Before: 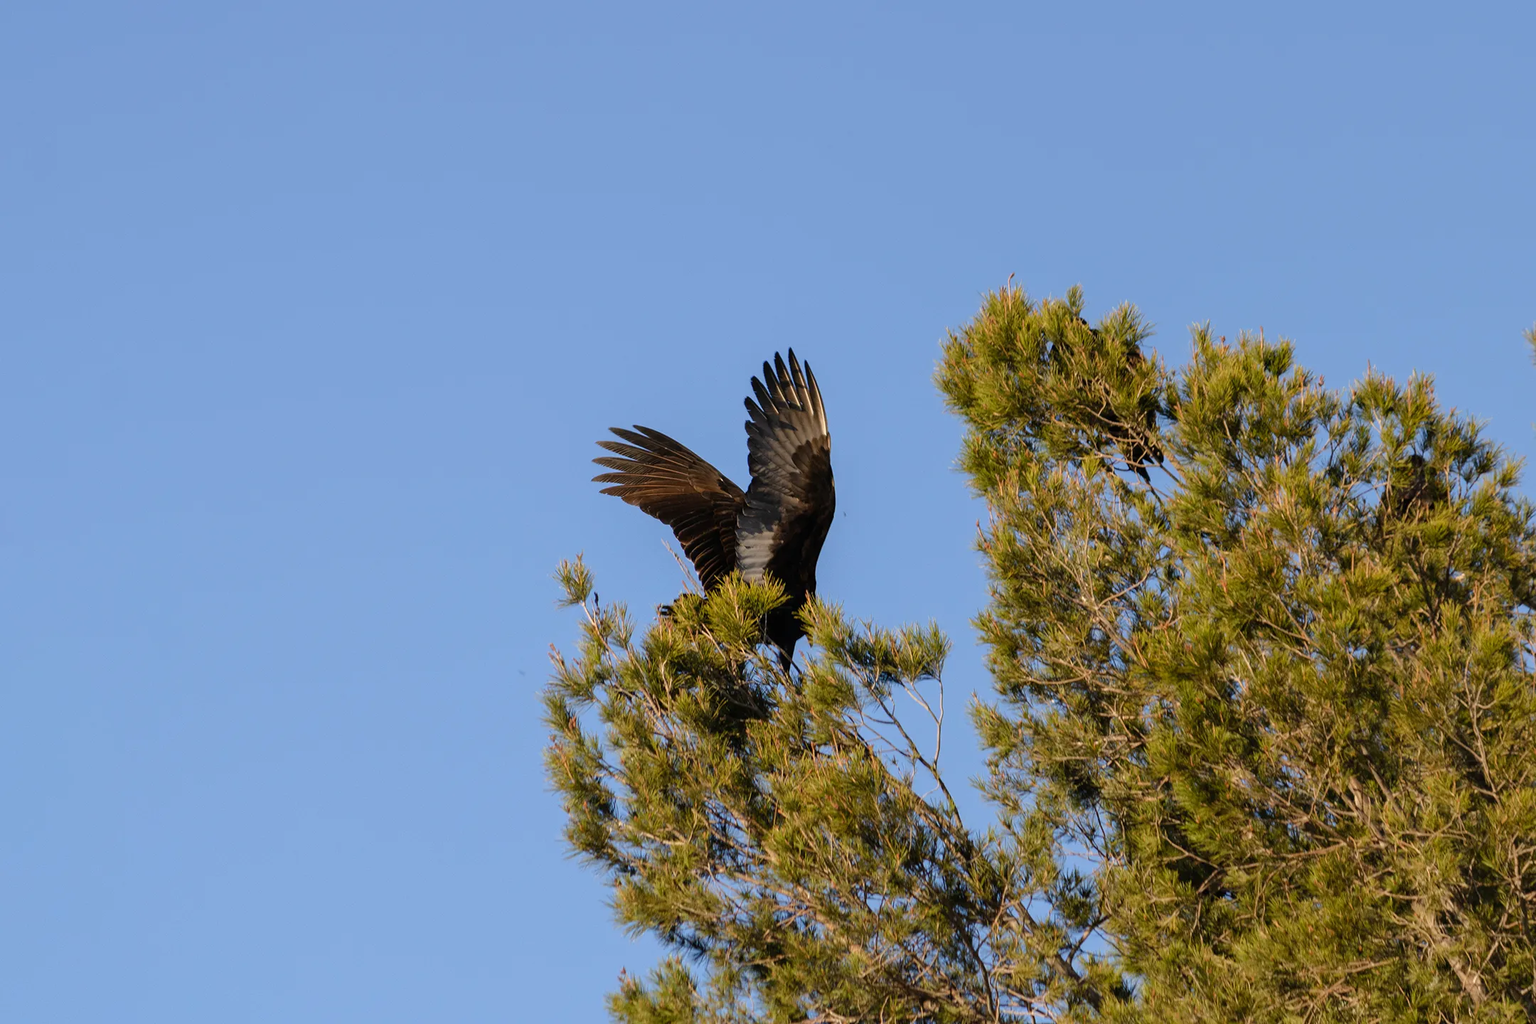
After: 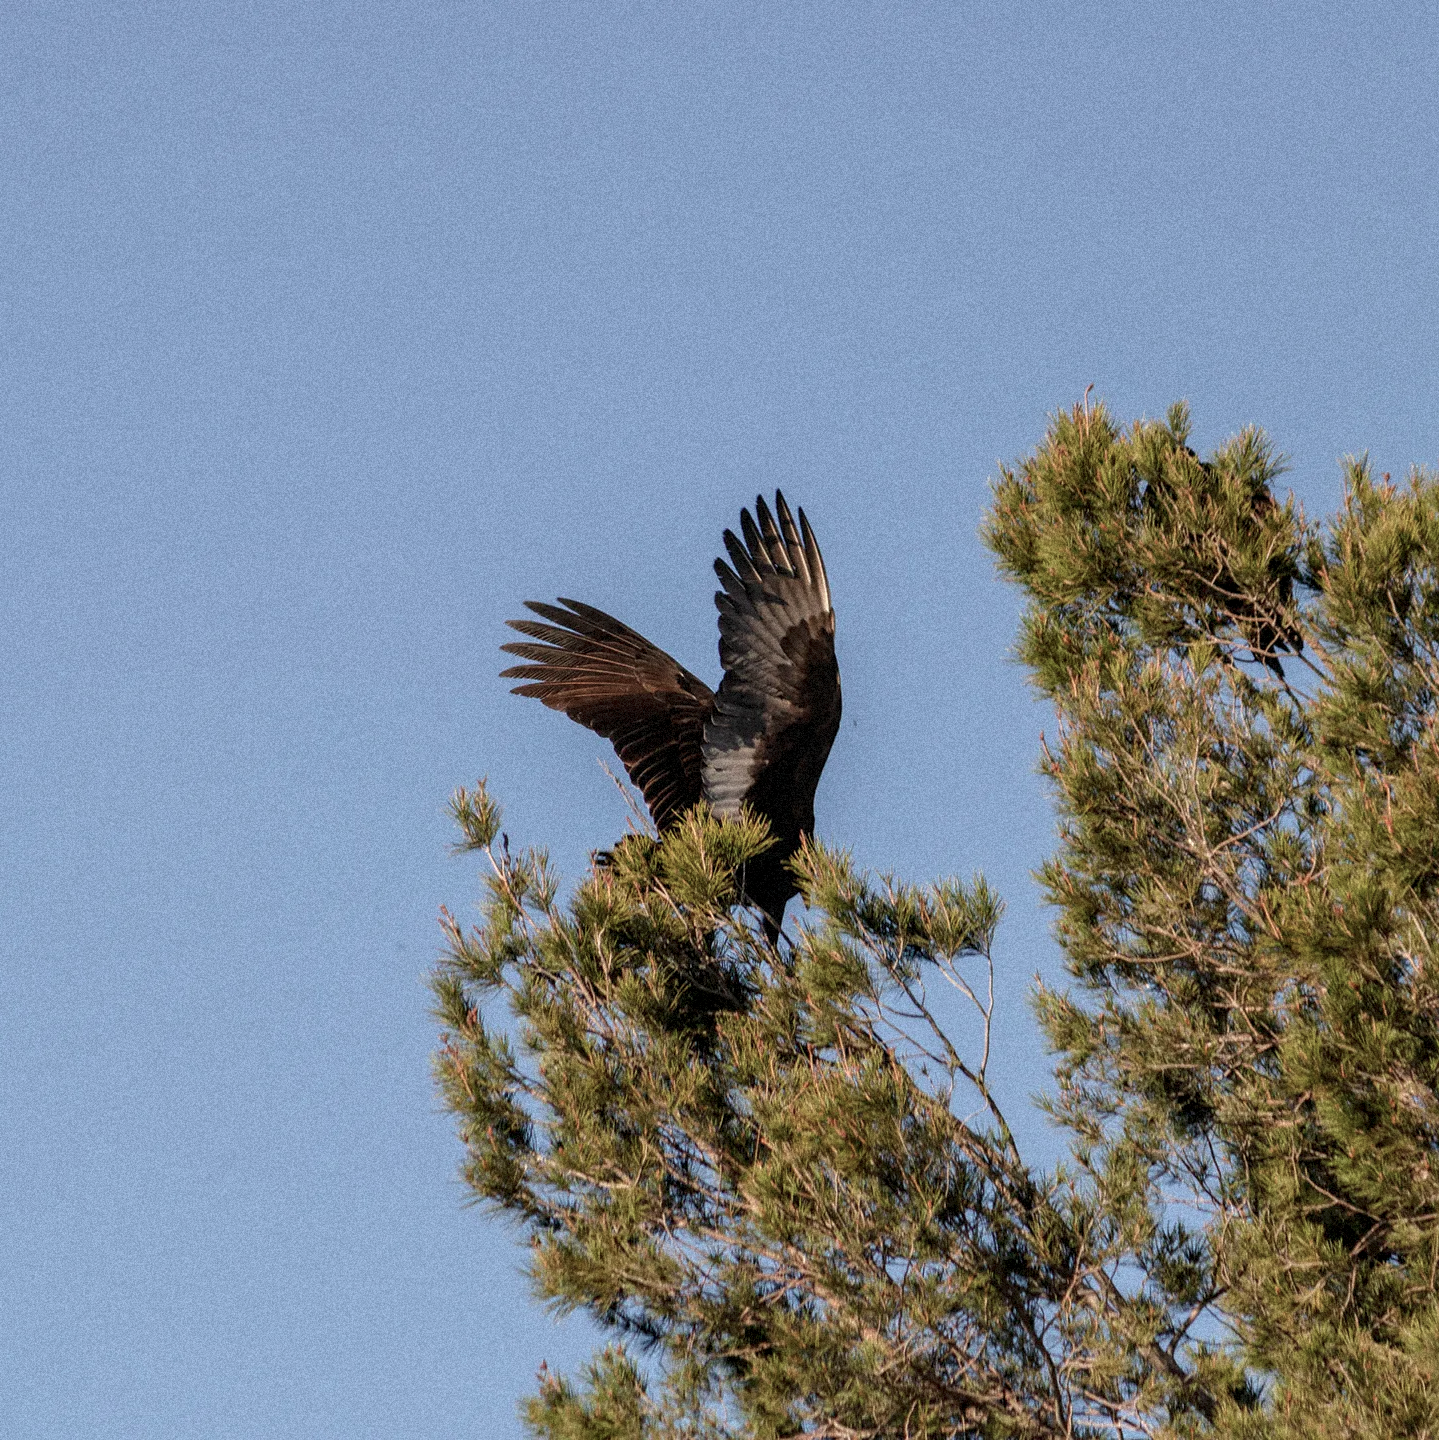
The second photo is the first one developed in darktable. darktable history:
crop: left 15.419%, right 17.914%
grain: strength 35%, mid-tones bias 0%
local contrast: on, module defaults
color contrast: blue-yellow contrast 0.7
